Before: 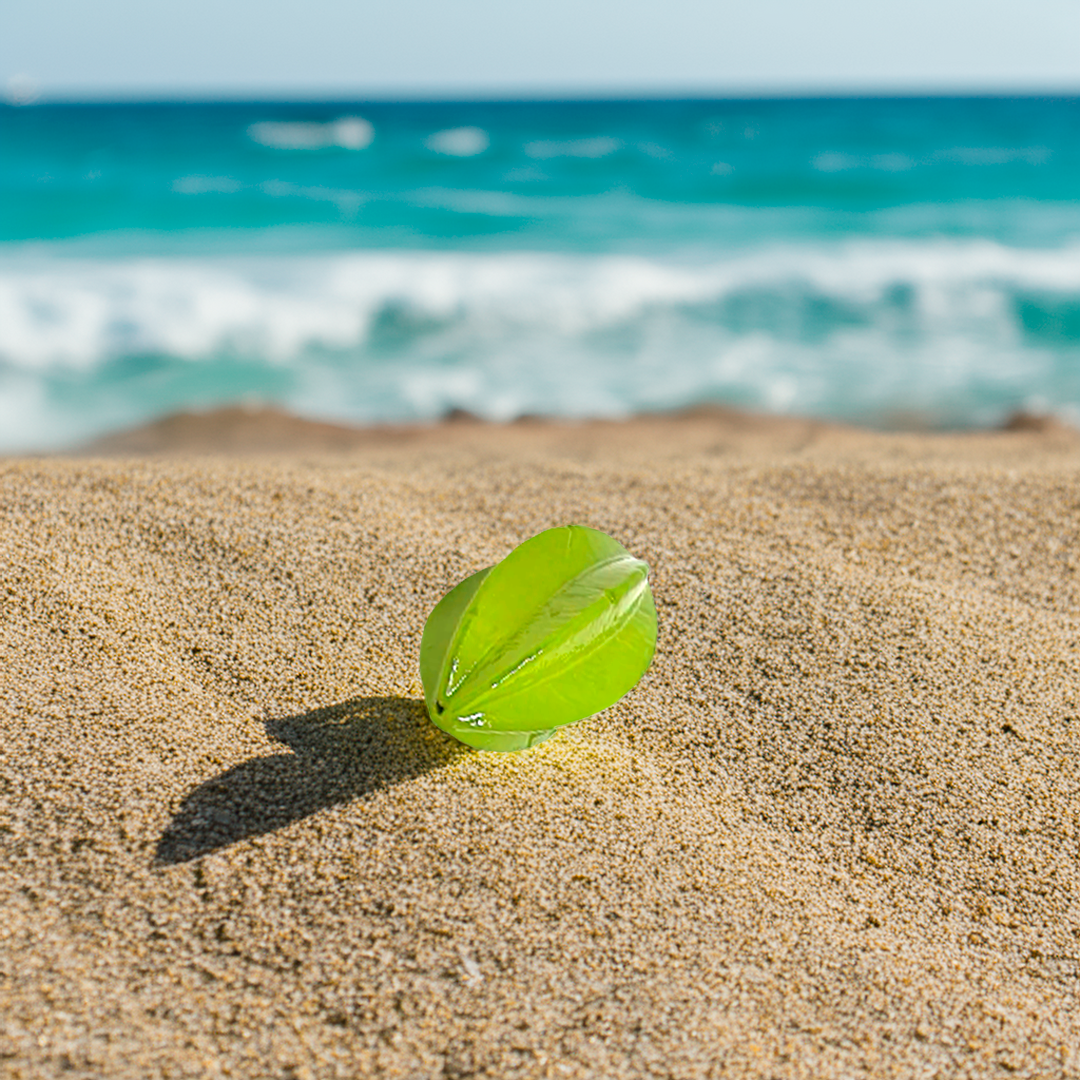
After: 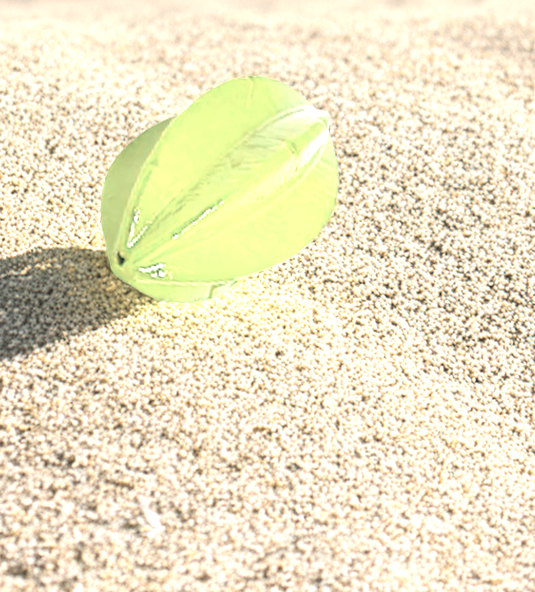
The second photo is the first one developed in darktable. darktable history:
contrast brightness saturation: brightness 0.183, saturation -0.488
exposure: black level correction -0.002, exposure 1.109 EV, compensate highlight preservation false
crop: left 29.551%, top 41.639%, right 20.834%, bottom 3.46%
